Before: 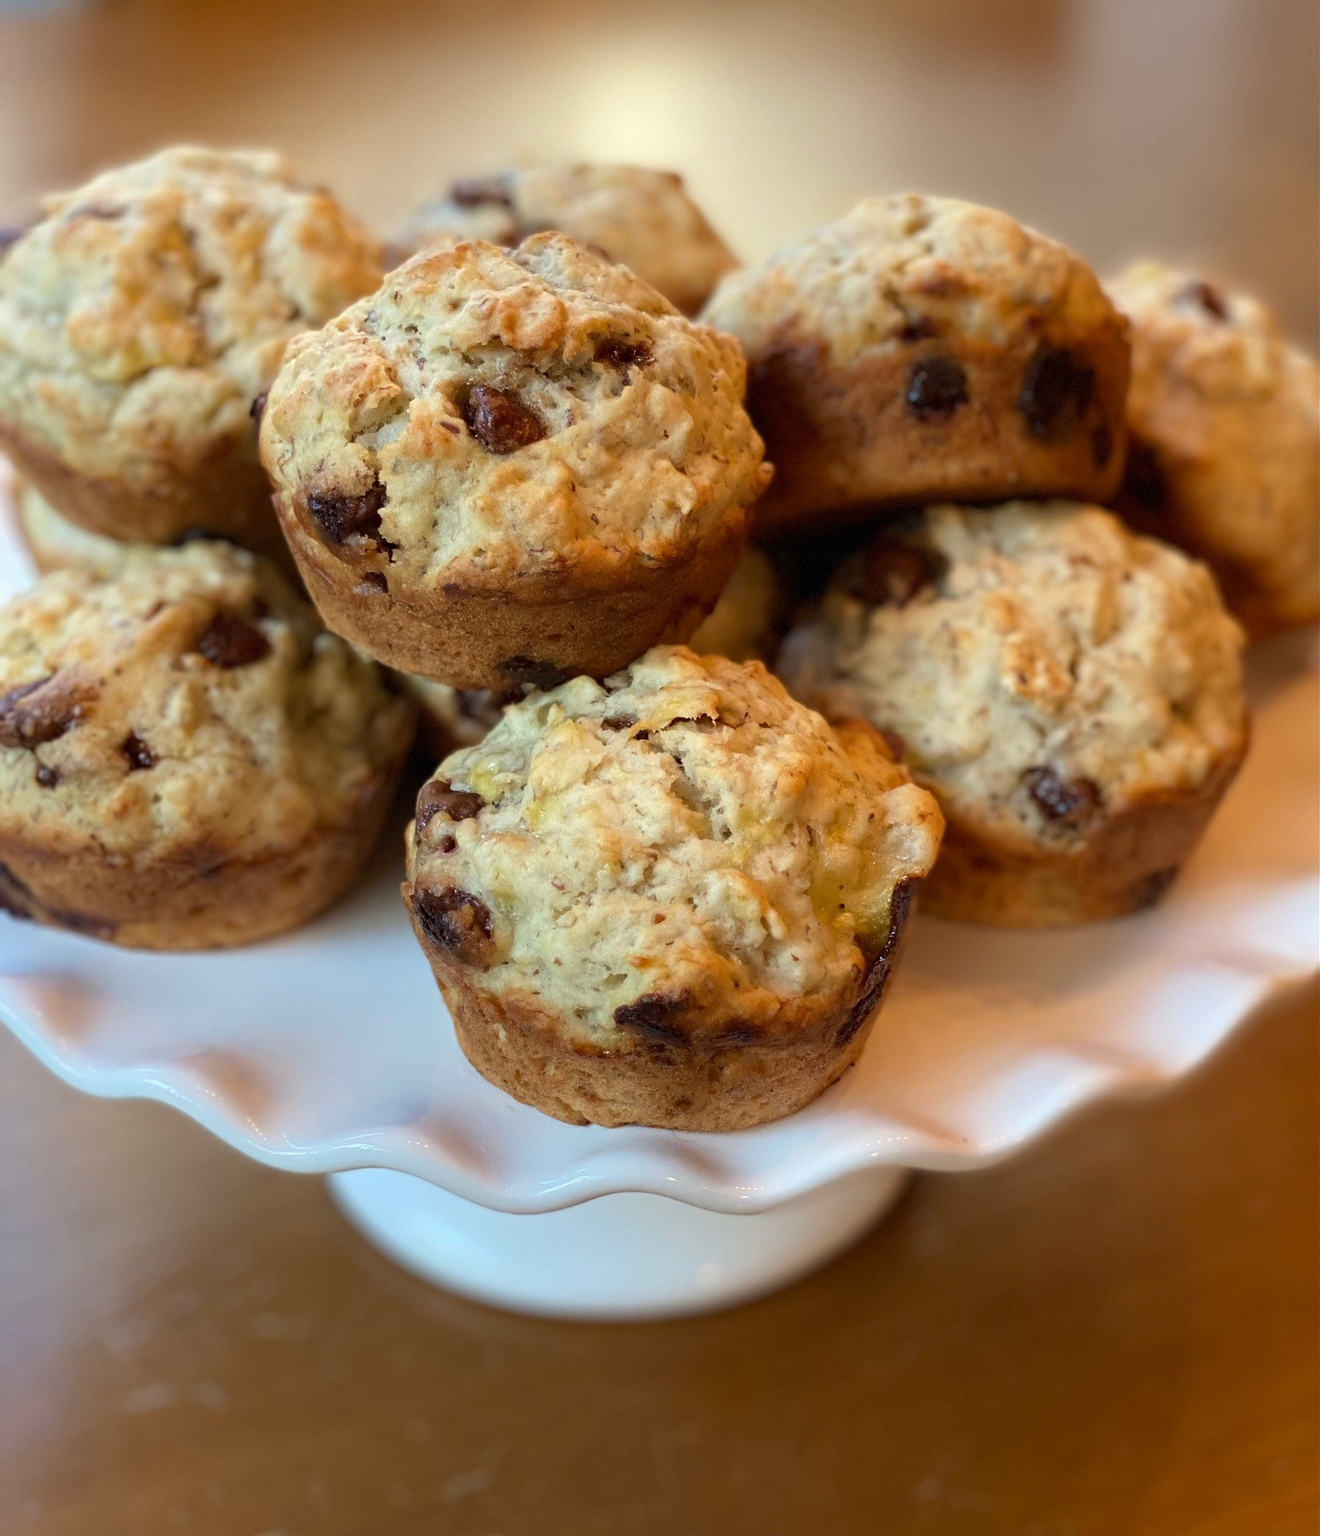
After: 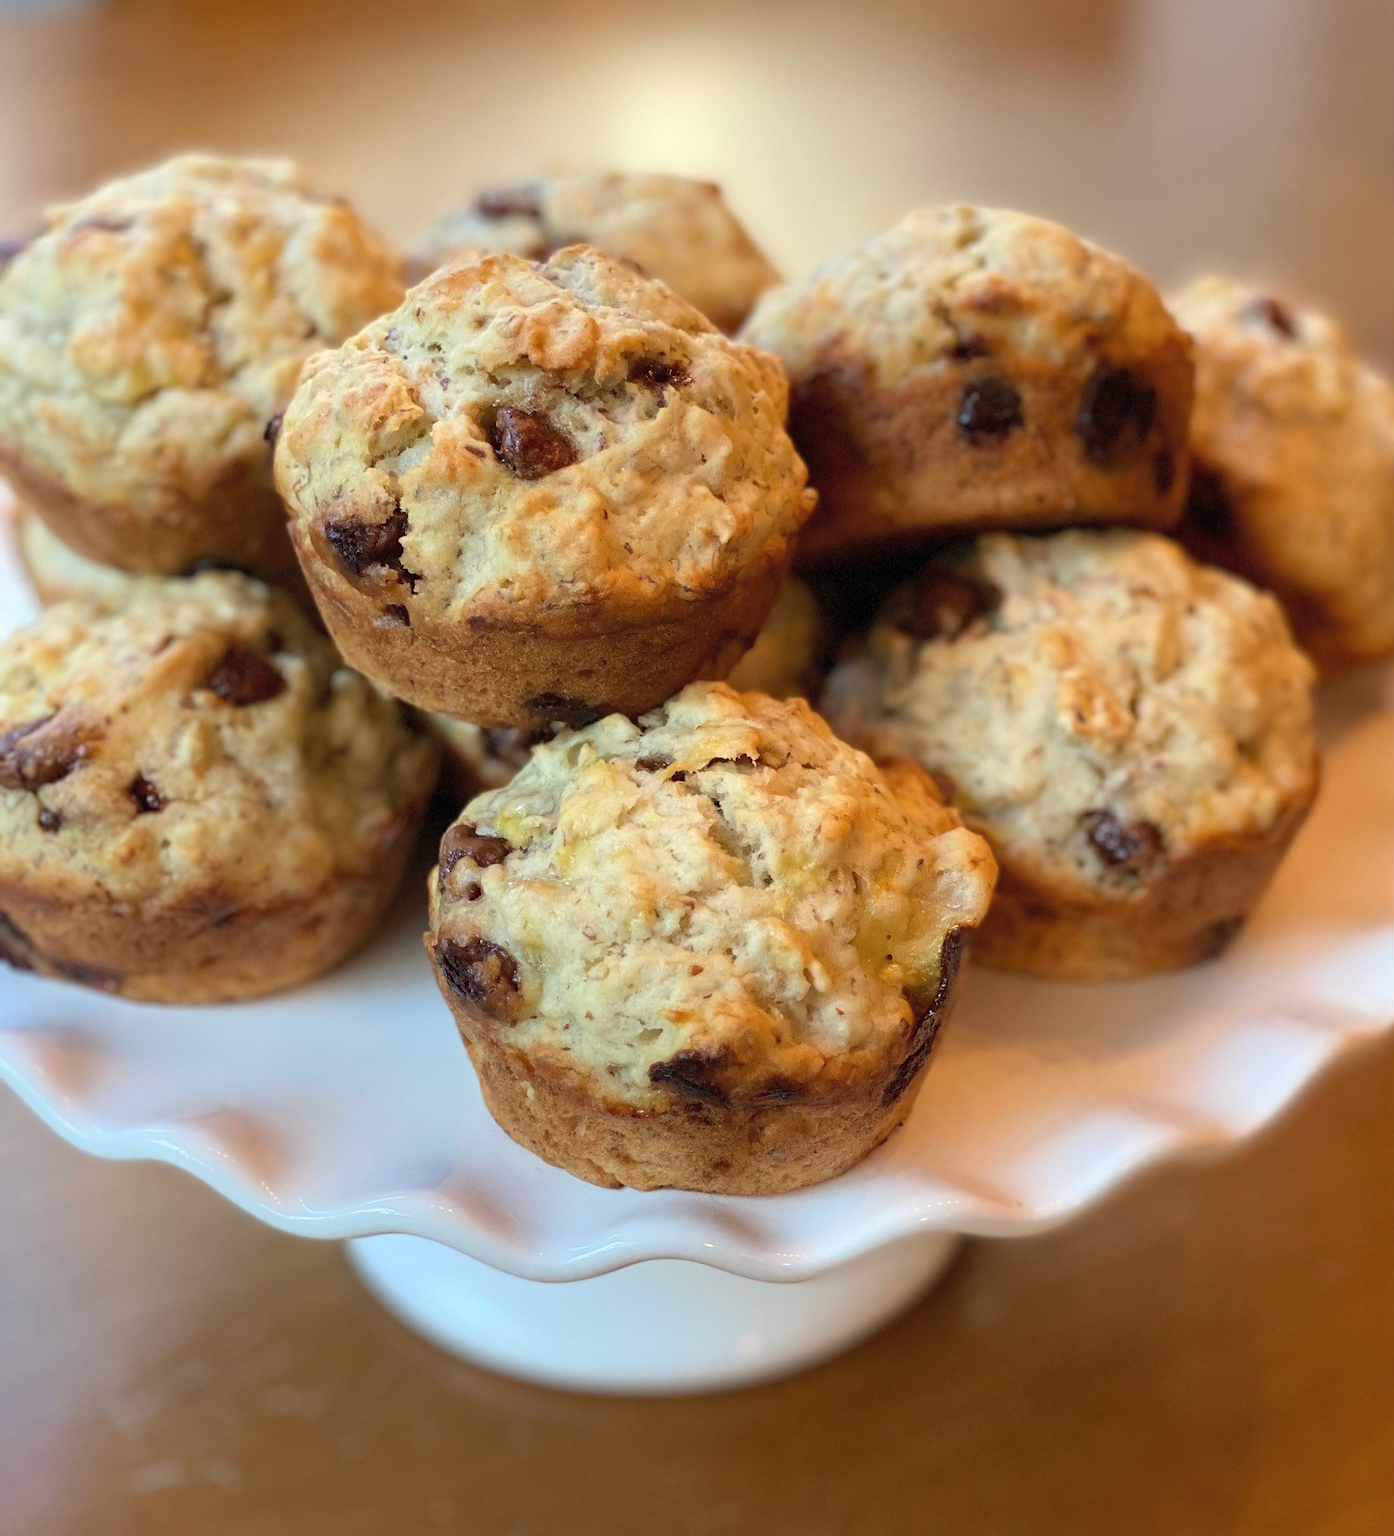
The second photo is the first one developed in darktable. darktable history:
crop and rotate: top 0.007%, bottom 5.297%
contrast brightness saturation: contrast 0.05, brightness 0.069, saturation 0.007
